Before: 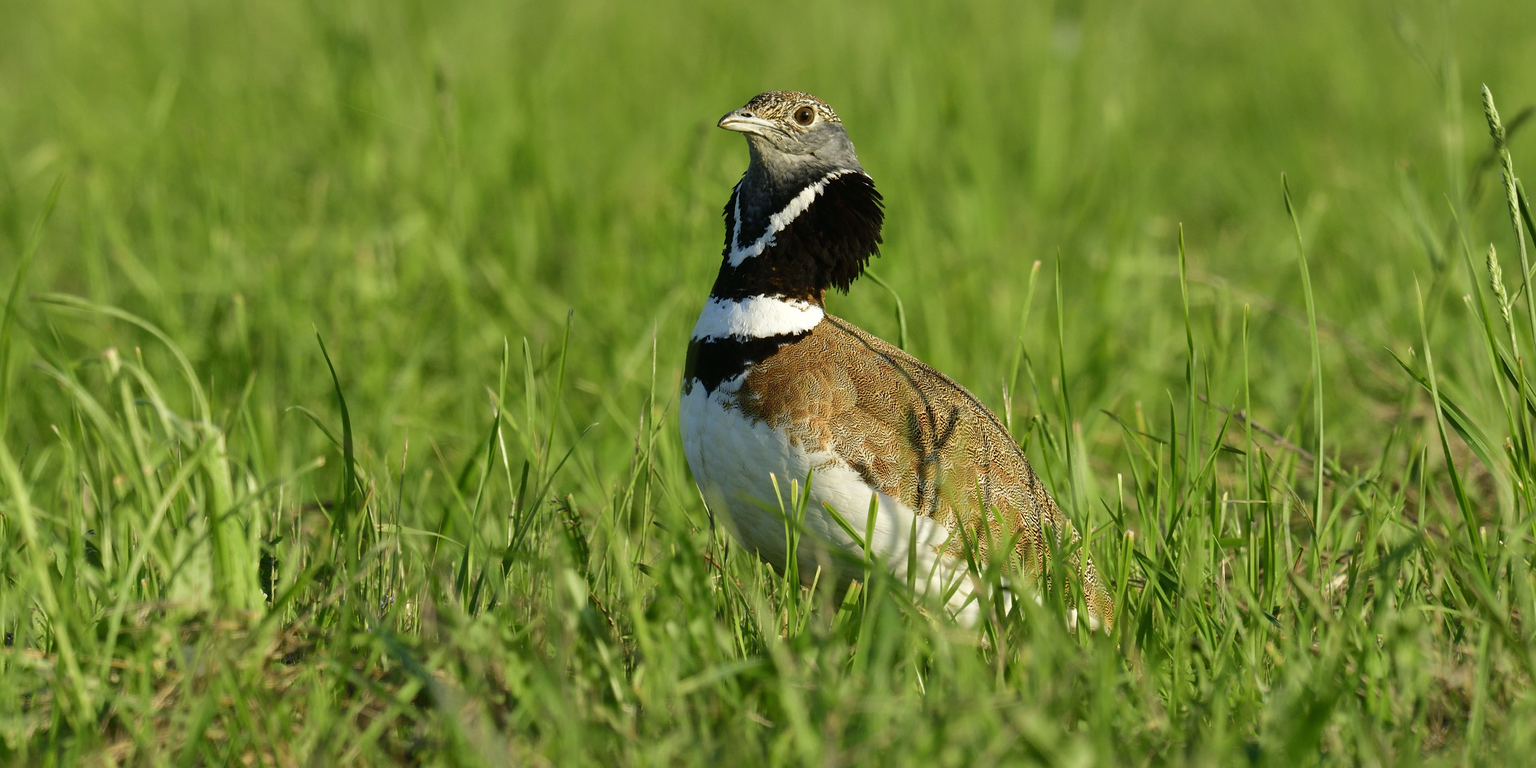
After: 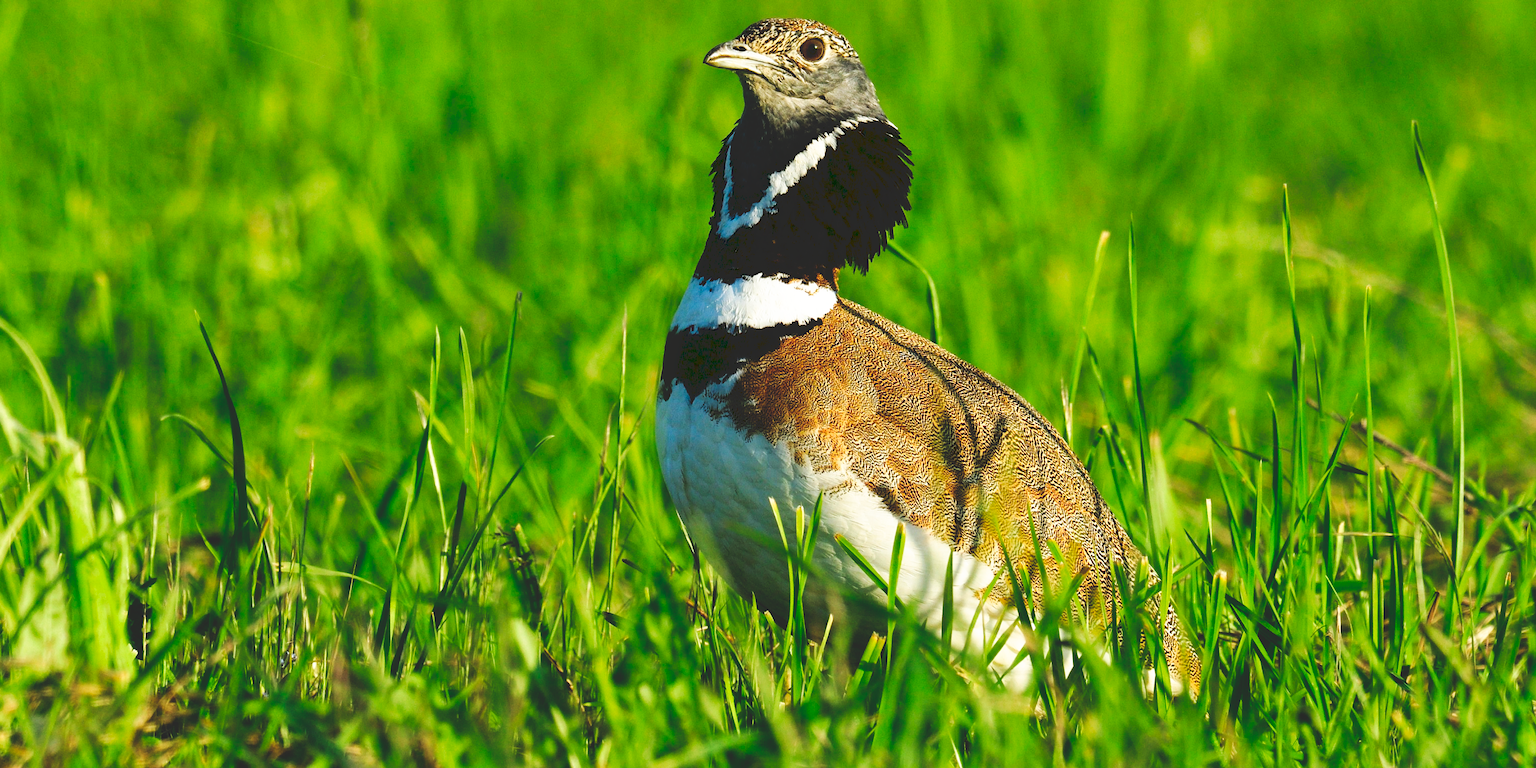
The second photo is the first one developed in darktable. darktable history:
tone curve: curves: ch0 [(0, 0) (0.003, 0.156) (0.011, 0.156) (0.025, 0.161) (0.044, 0.161) (0.069, 0.161) (0.1, 0.166) (0.136, 0.168) (0.177, 0.179) (0.224, 0.202) (0.277, 0.241) (0.335, 0.296) (0.399, 0.378) (0.468, 0.484) (0.543, 0.604) (0.623, 0.728) (0.709, 0.822) (0.801, 0.918) (0.898, 0.98) (1, 1)], preserve colors none
crop and rotate: left 10.303%, top 10.069%, right 10.089%, bottom 10.193%
